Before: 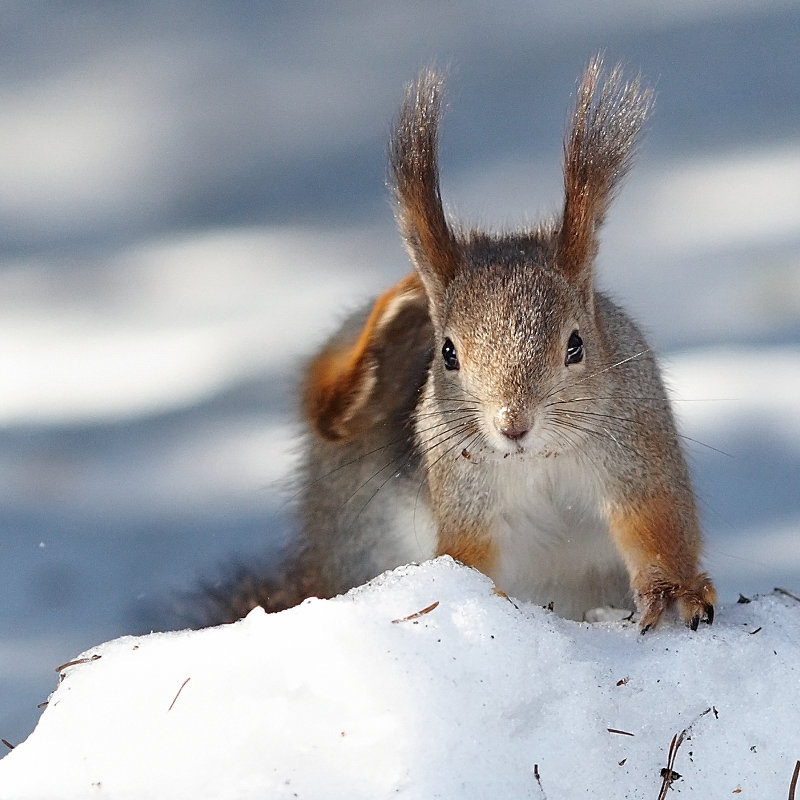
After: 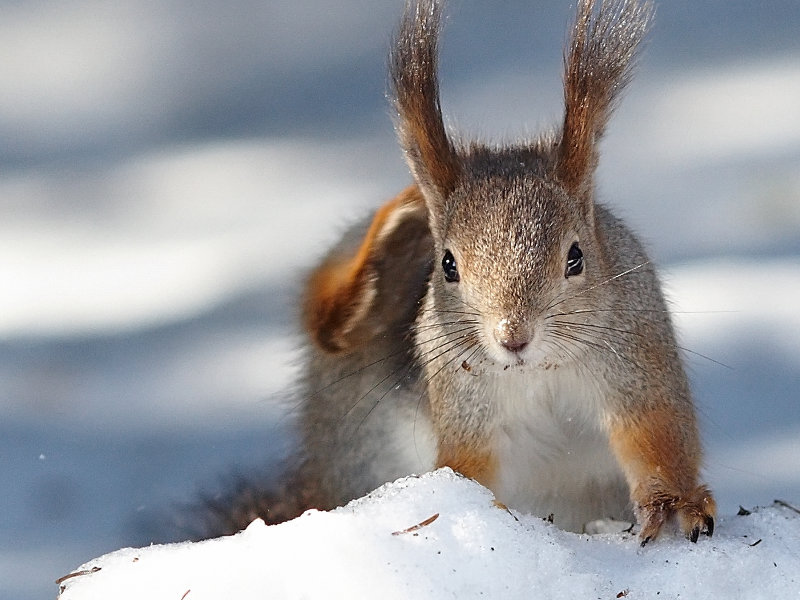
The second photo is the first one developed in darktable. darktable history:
crop: top 11.027%, bottom 13.904%
